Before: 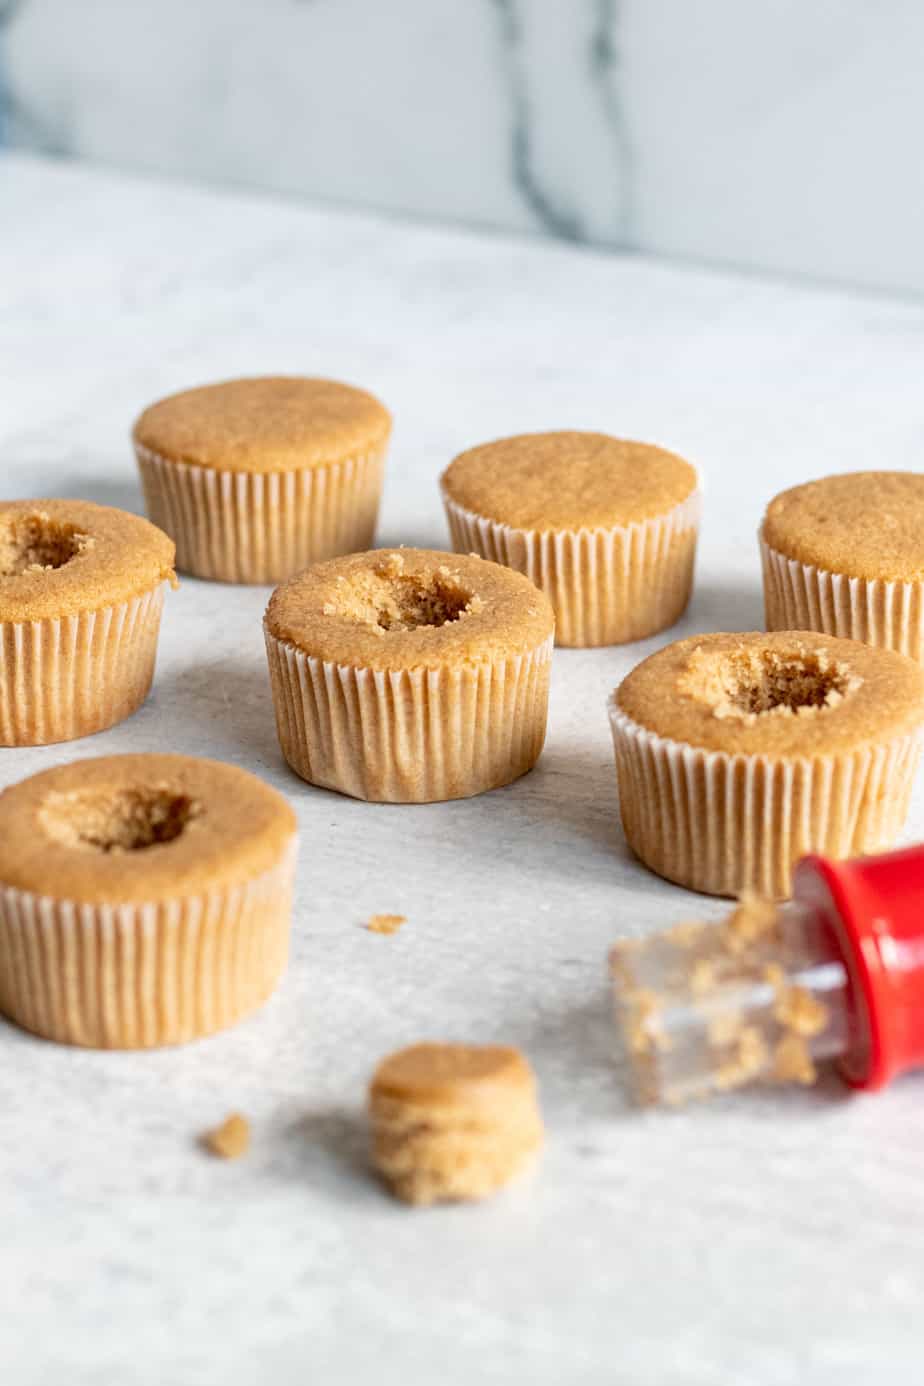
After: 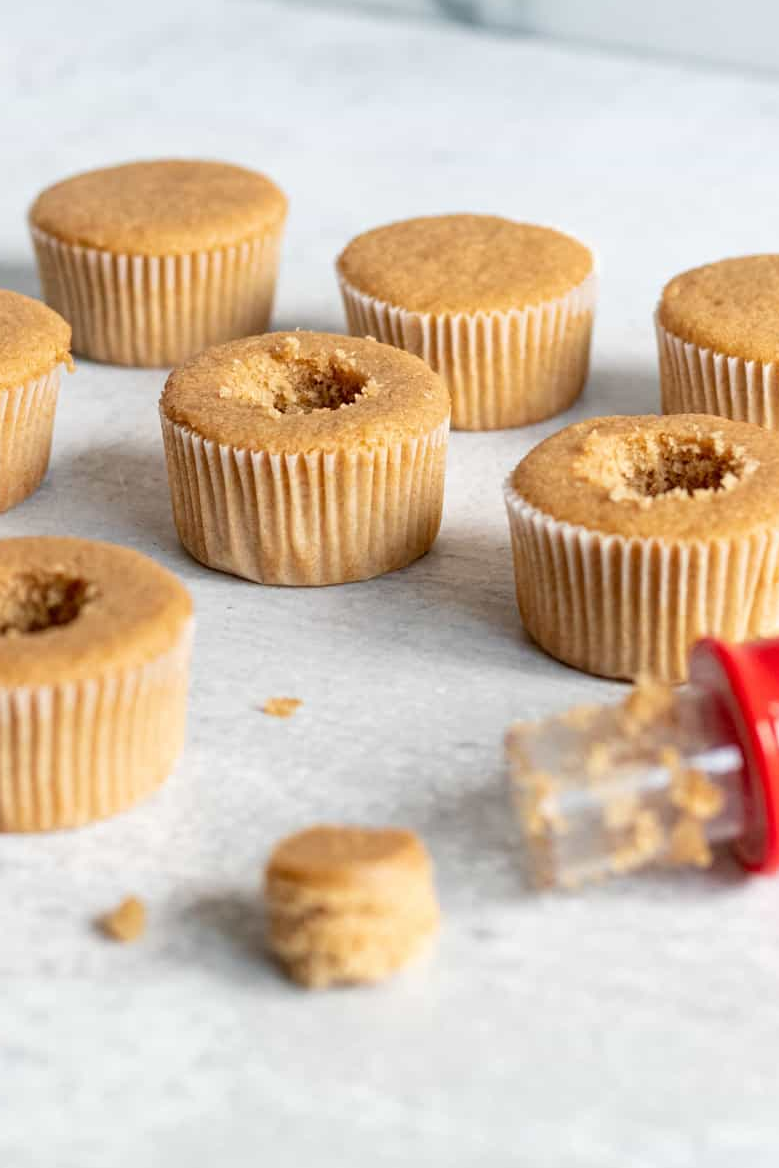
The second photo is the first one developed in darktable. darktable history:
crop: left 11.263%, top 15.69%, right 4.427%
